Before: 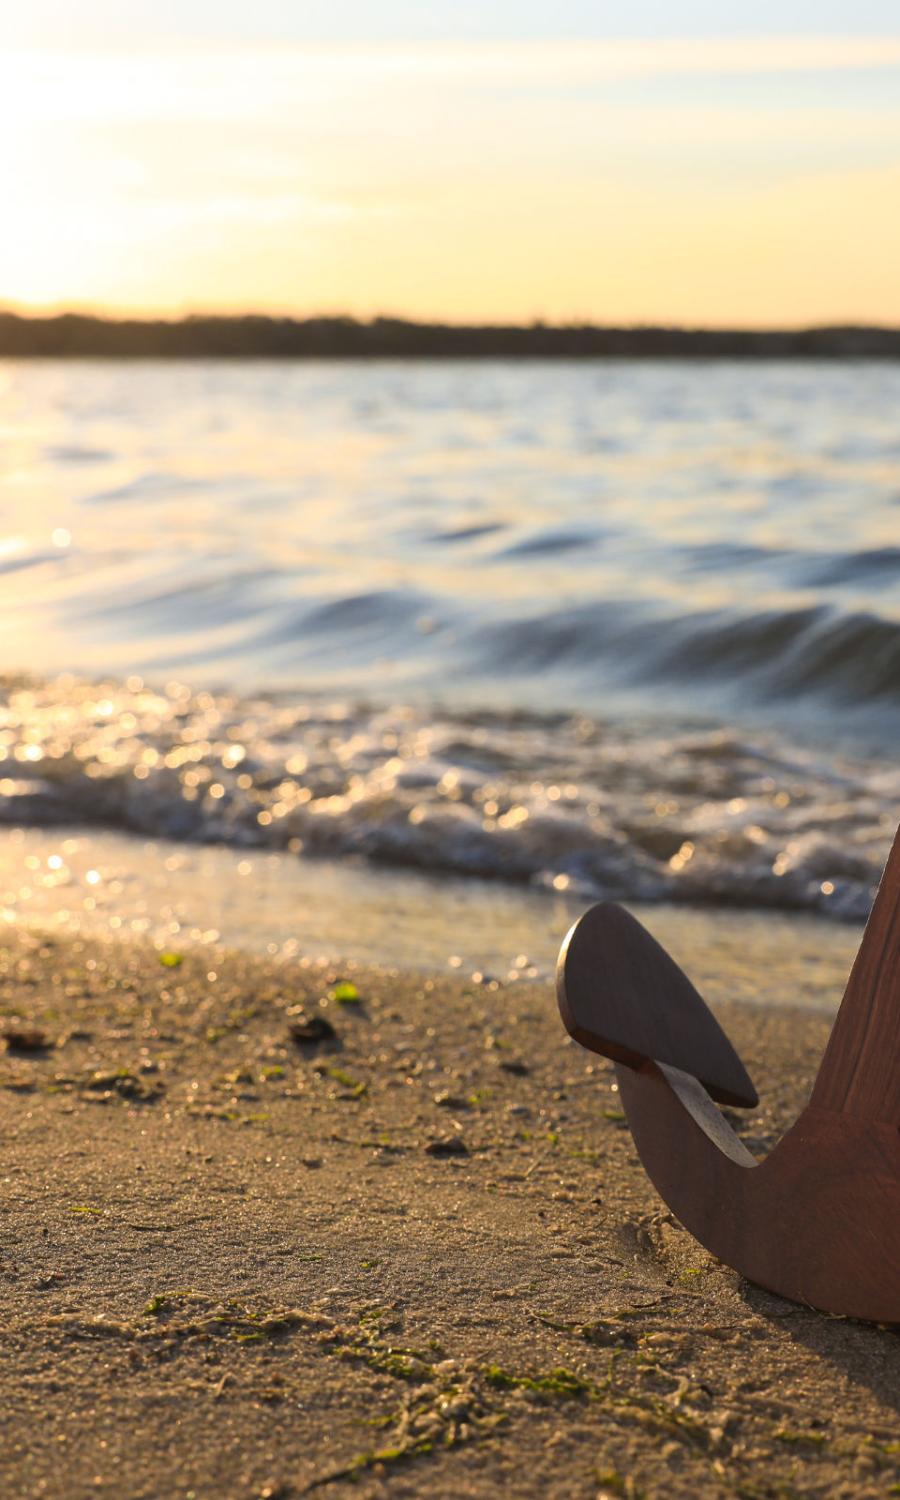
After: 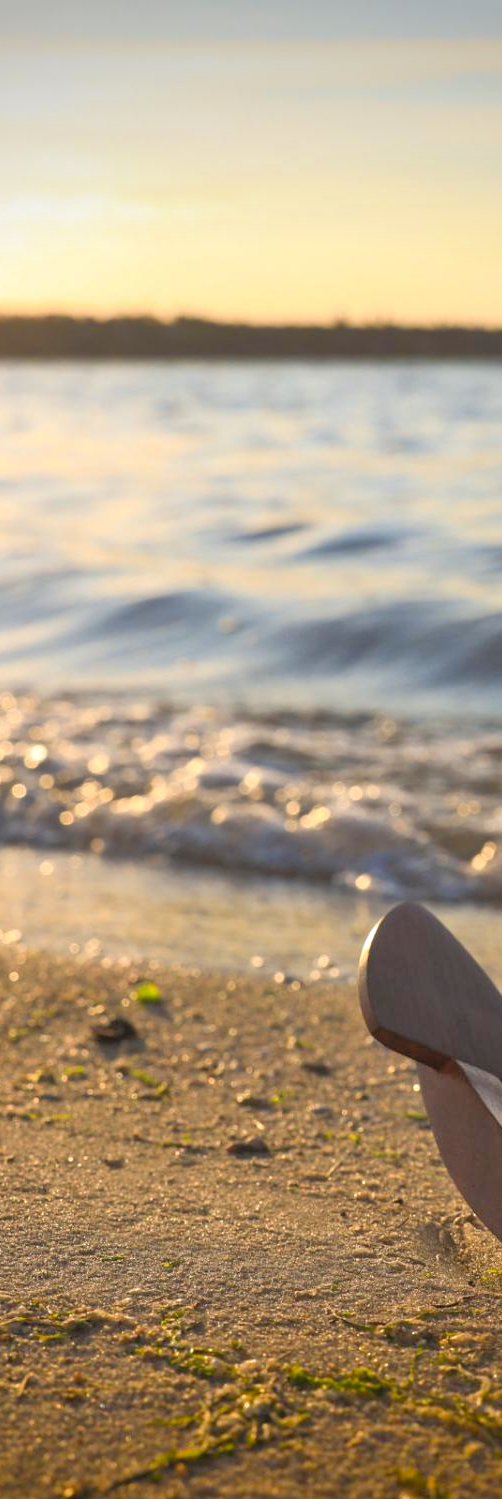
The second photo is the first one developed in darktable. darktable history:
crop: left 22.103%, right 22.101%, bottom 0.013%
vignetting: fall-off start 99.28%, saturation 0.381, width/height ratio 1.322
tone equalizer: -7 EV 0.141 EV, -6 EV 0.629 EV, -5 EV 1.17 EV, -4 EV 1.31 EV, -3 EV 1.16 EV, -2 EV 0.6 EV, -1 EV 0.154 EV
